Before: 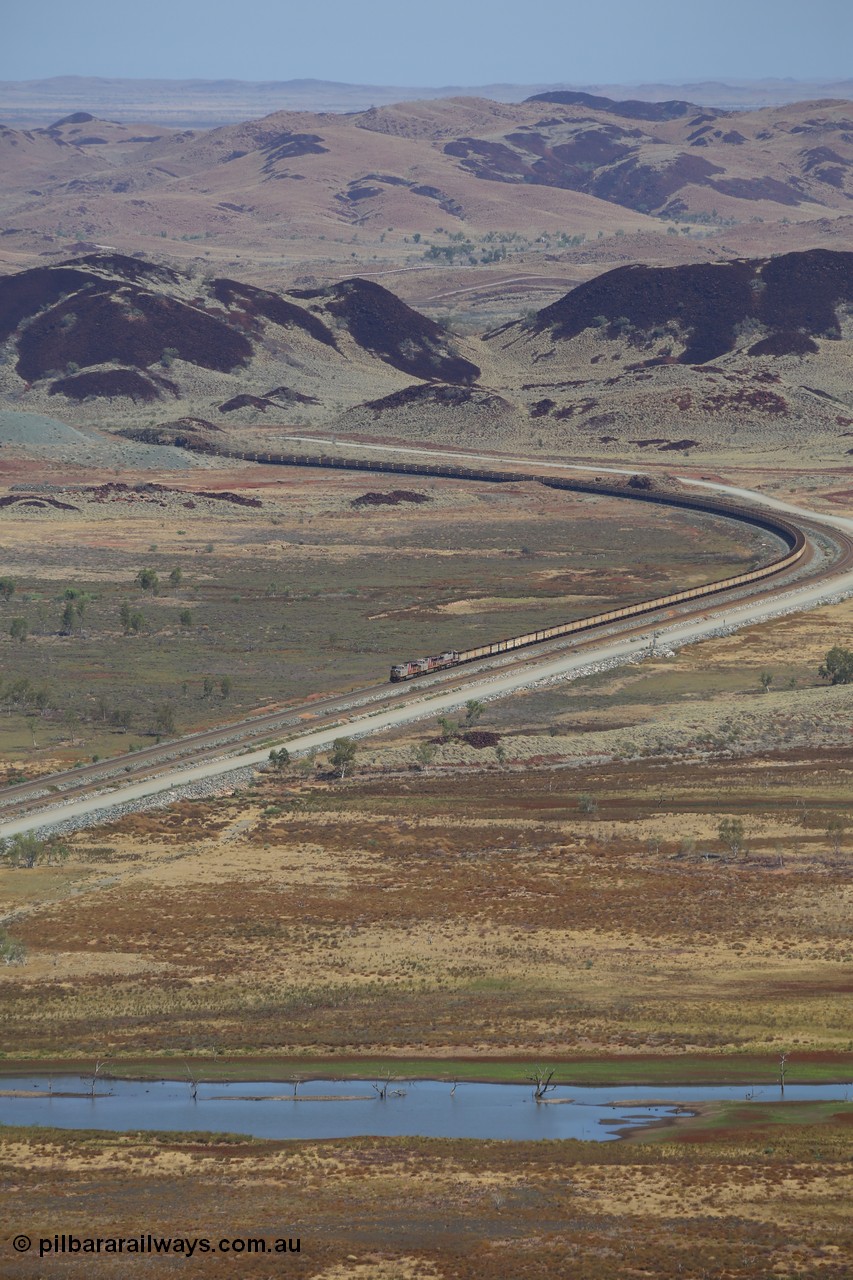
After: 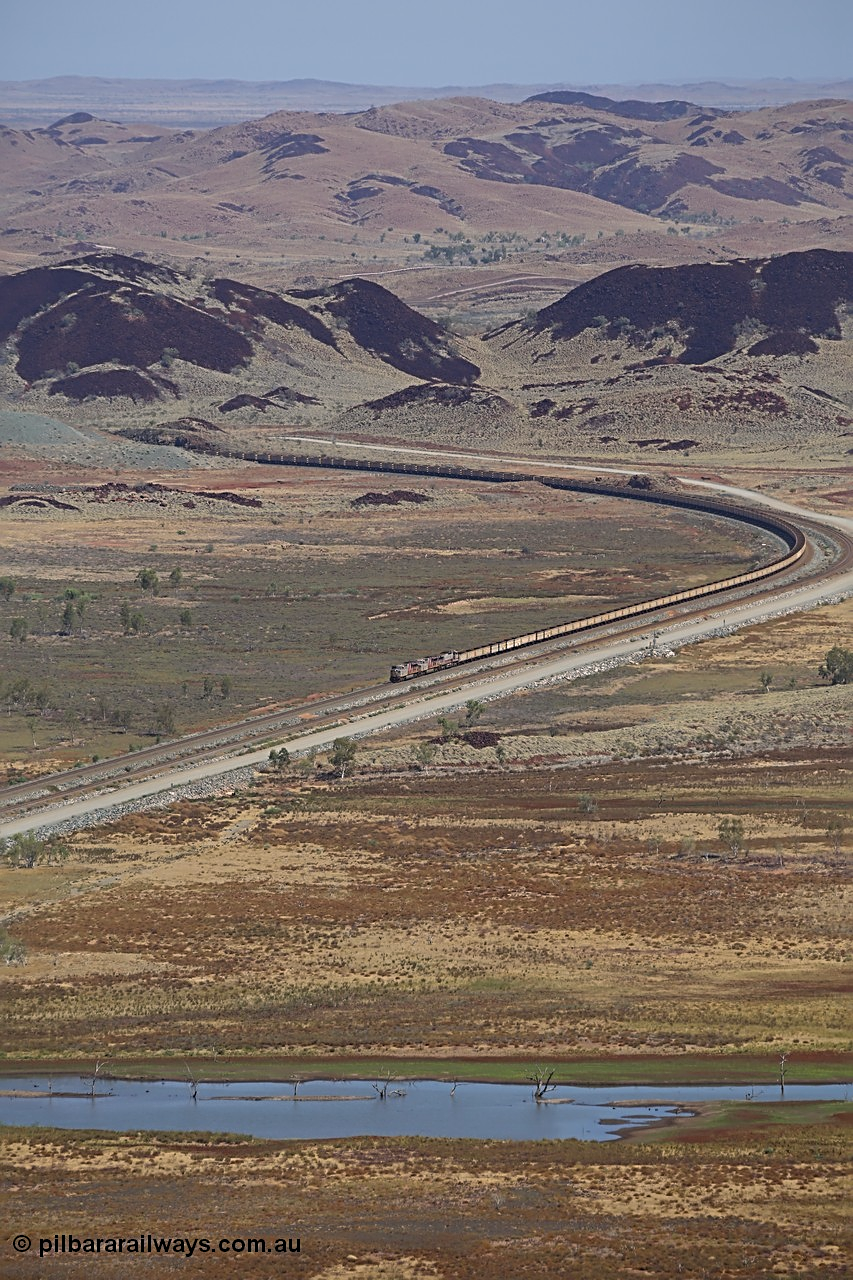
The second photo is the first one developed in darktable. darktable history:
sharpen: radius 2.721, amount 0.656
color balance rgb: shadows lift › chroma 1.019%, shadows lift › hue 28.05°, highlights gain › chroma 0.984%, highlights gain › hue 27.03°, perceptual saturation grading › global saturation 0.446%
